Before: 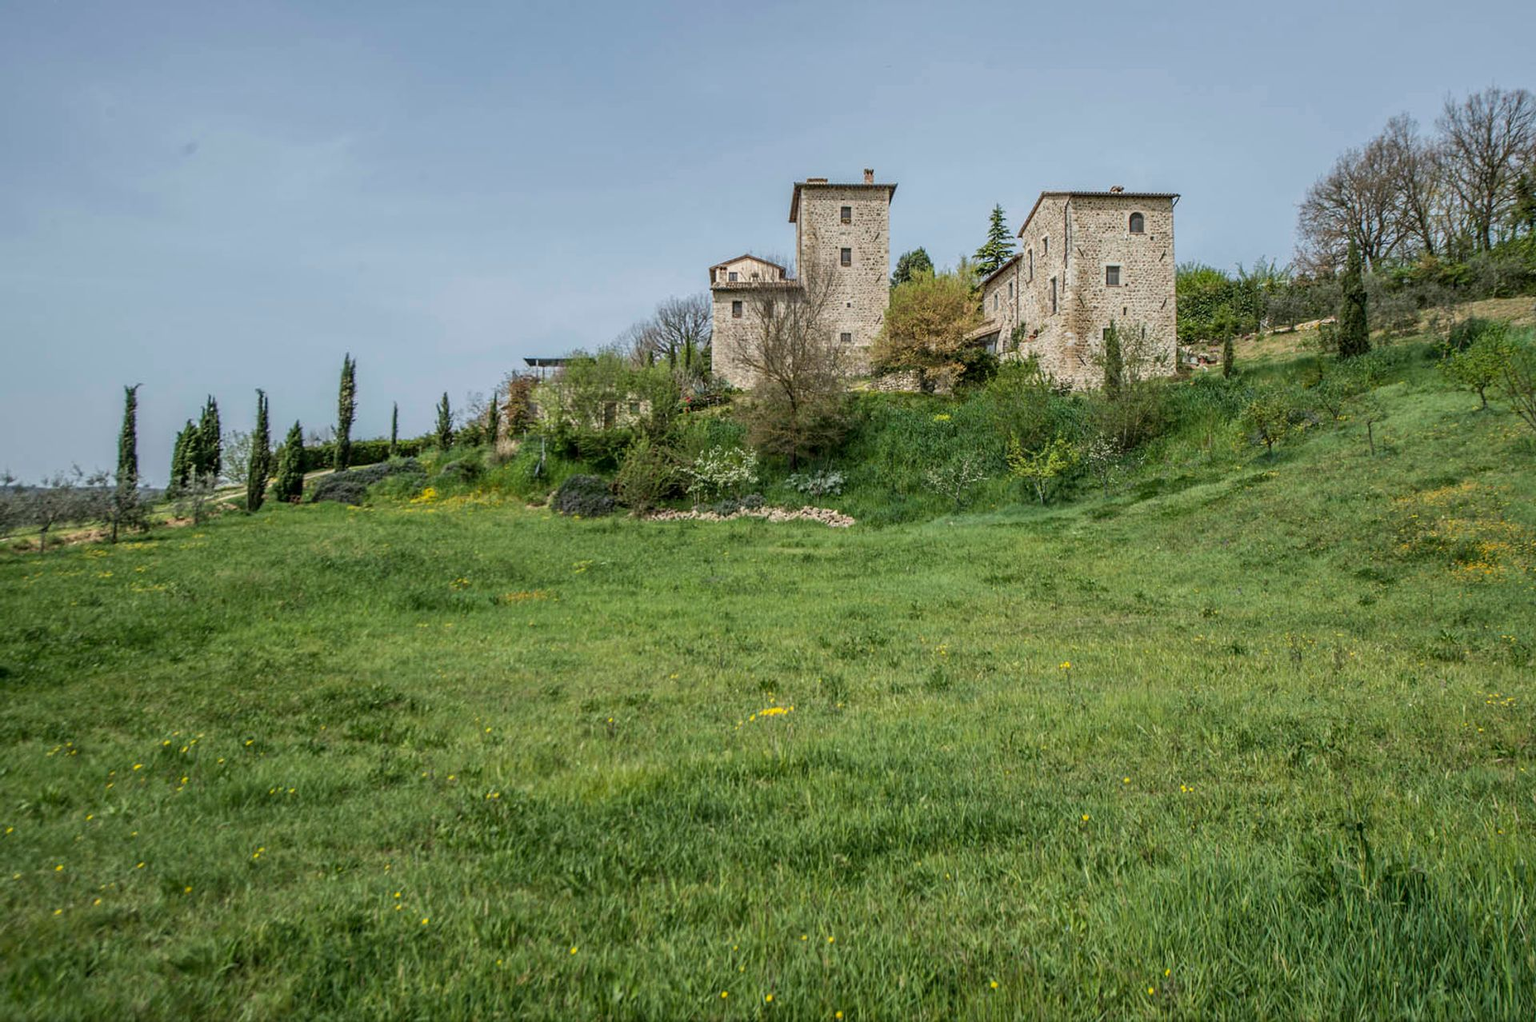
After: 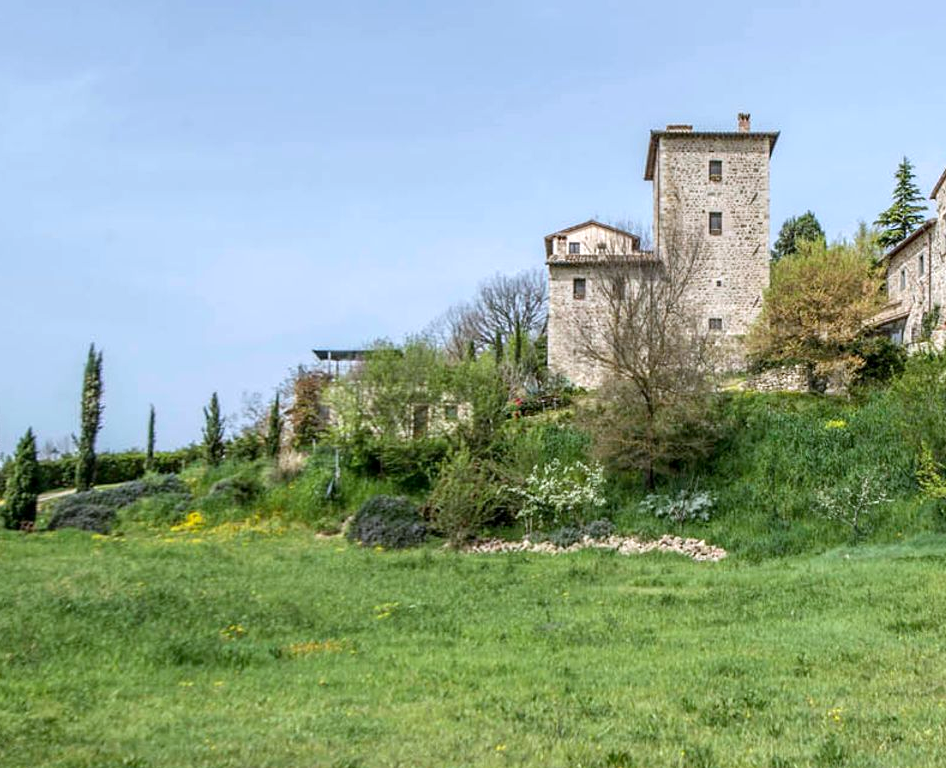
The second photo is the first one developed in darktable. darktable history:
white balance: red 0.984, blue 1.059
exposure: black level correction 0.001, exposure 0.5 EV, compensate exposure bias true, compensate highlight preservation false
crop: left 17.835%, top 7.675%, right 32.881%, bottom 32.213%
